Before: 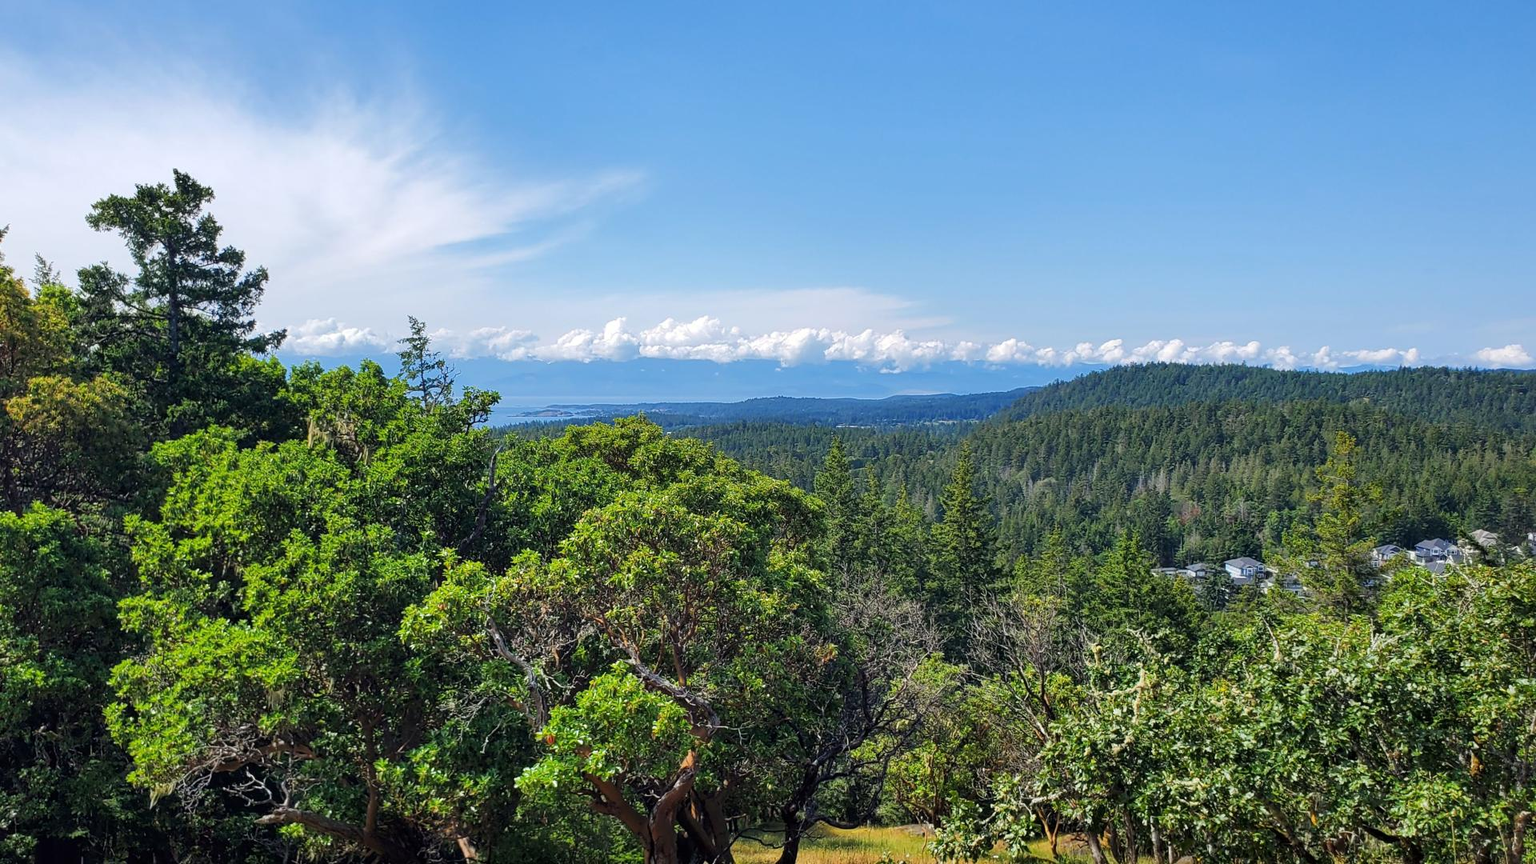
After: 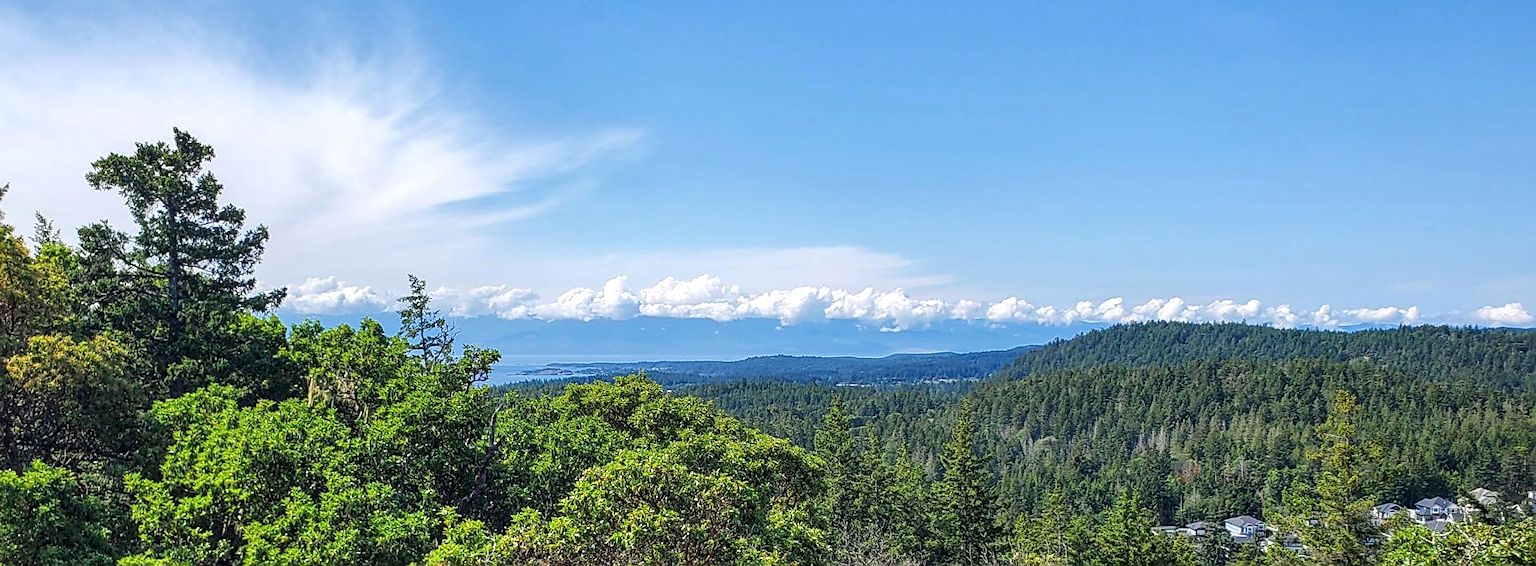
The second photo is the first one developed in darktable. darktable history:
crop and rotate: top 4.857%, bottom 29.553%
exposure: exposure 0.134 EV, compensate highlight preservation false
local contrast: on, module defaults
sharpen: on, module defaults
